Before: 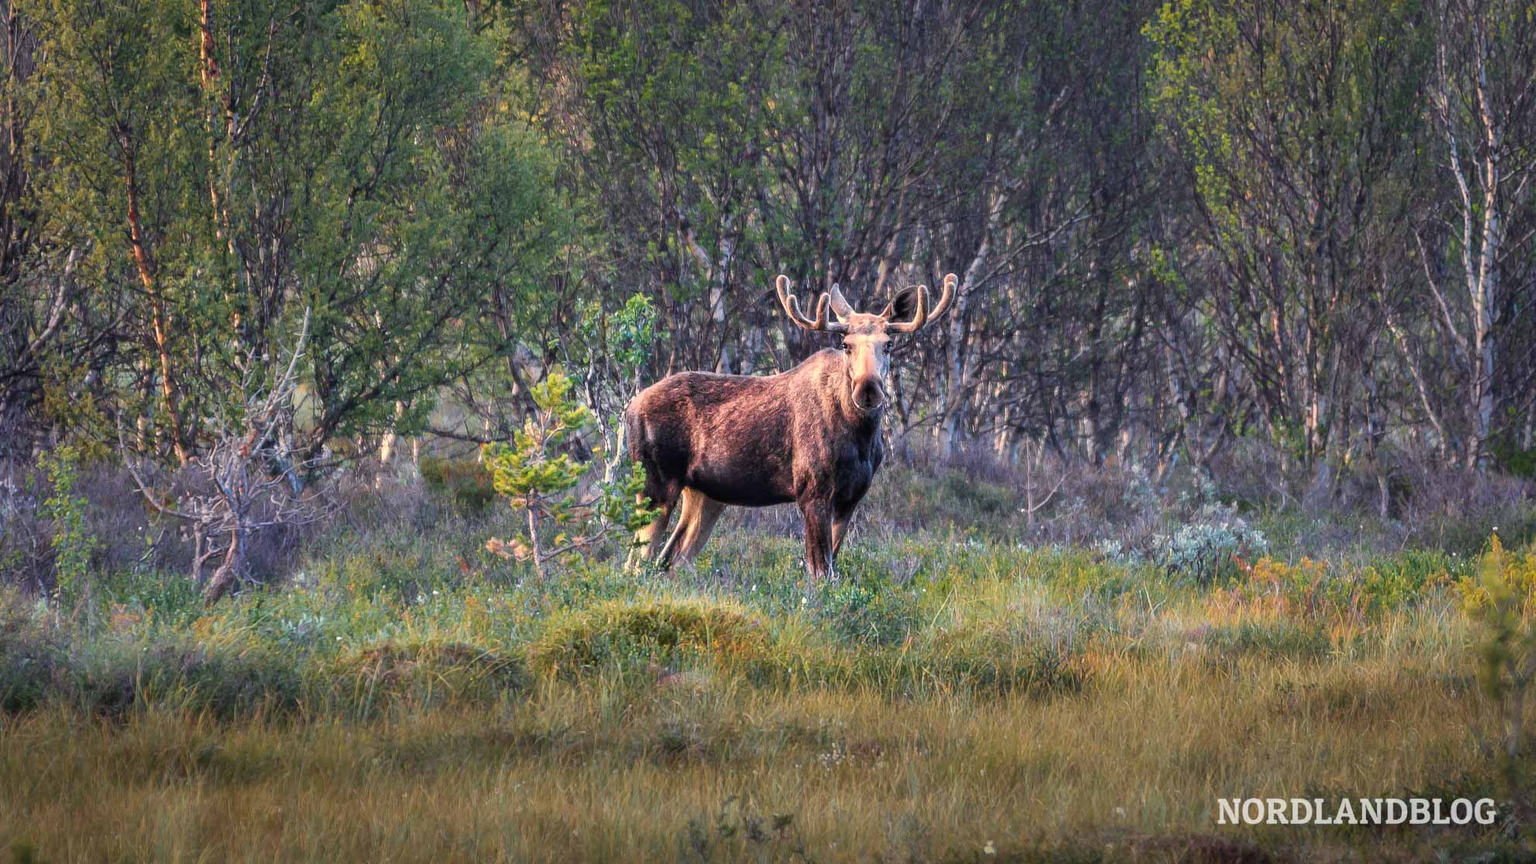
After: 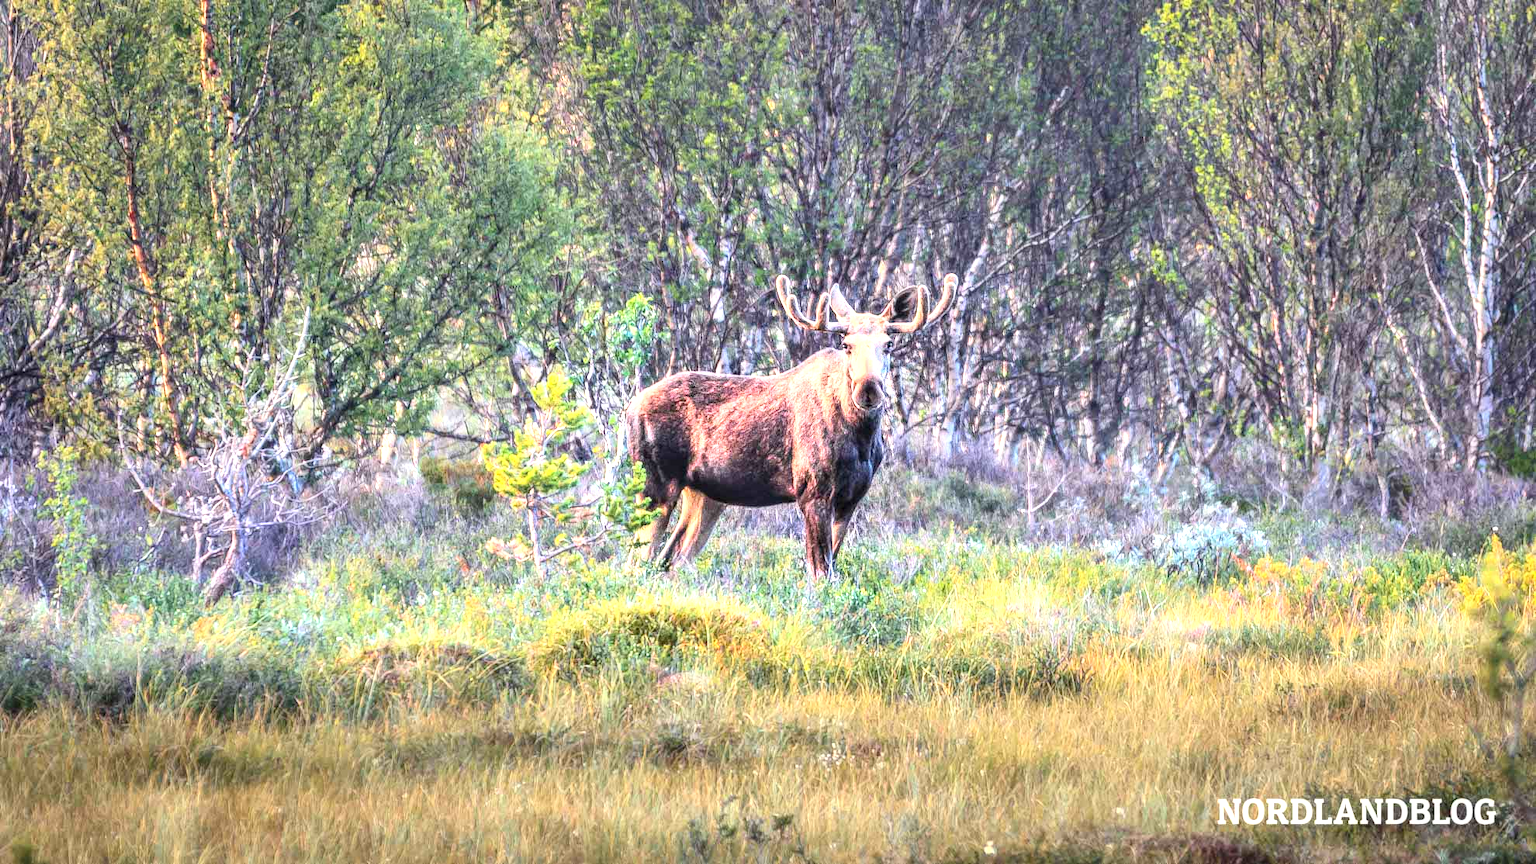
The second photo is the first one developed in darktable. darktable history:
contrast brightness saturation: contrast 0.2, brightness 0.152, saturation 0.143
exposure: black level correction 0, exposure 1.107 EV, compensate highlight preservation false
local contrast: detail 130%
